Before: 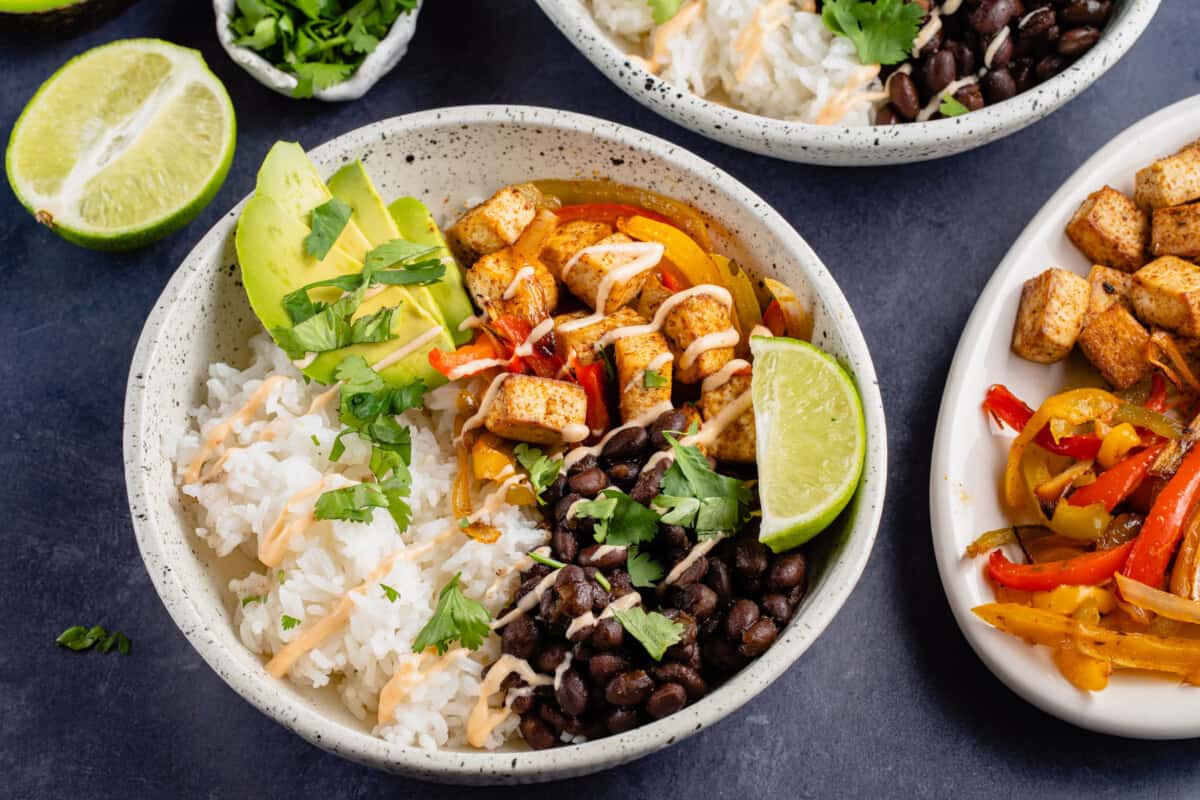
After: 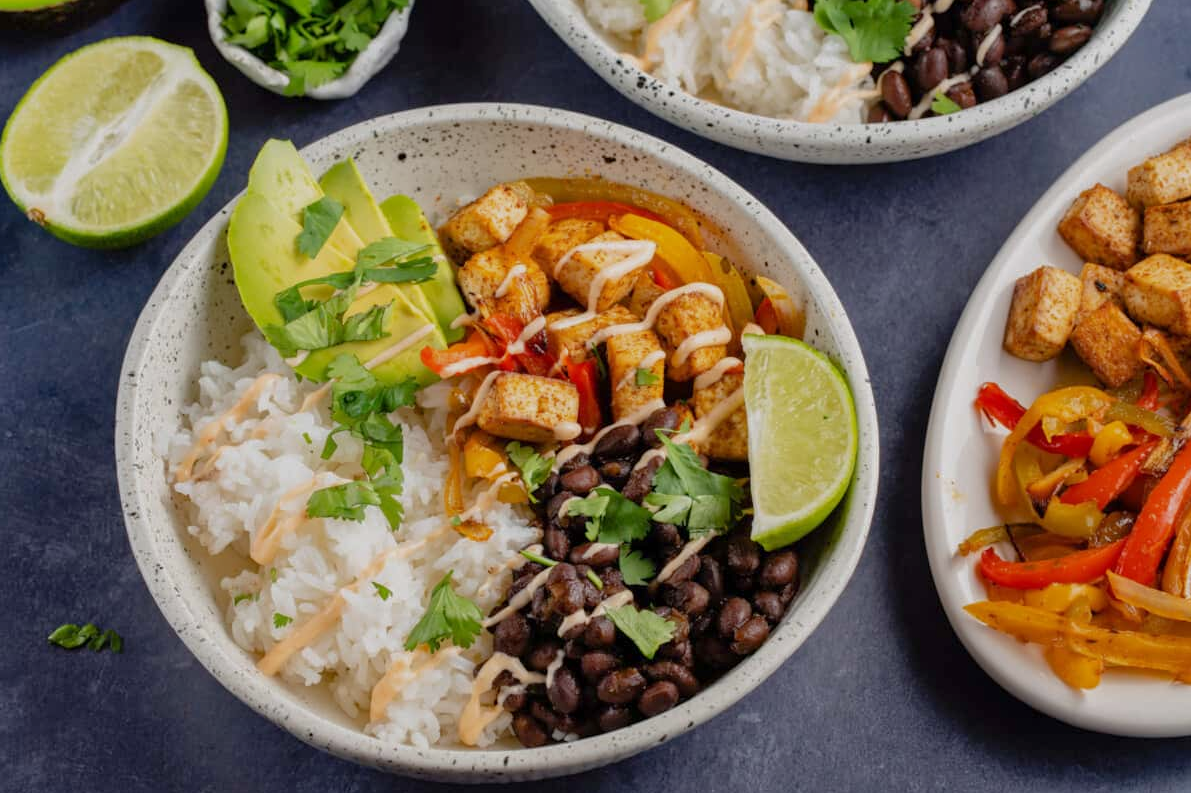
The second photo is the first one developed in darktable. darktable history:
crop and rotate: left 0.692%, top 0.347%, bottom 0.409%
tone equalizer: -8 EV 0.282 EV, -7 EV 0.452 EV, -6 EV 0.446 EV, -5 EV 0.221 EV, -3 EV -0.269 EV, -2 EV -0.438 EV, -1 EV -0.407 EV, +0 EV -0.238 EV, edges refinement/feathering 500, mask exposure compensation -1.57 EV, preserve details guided filter
